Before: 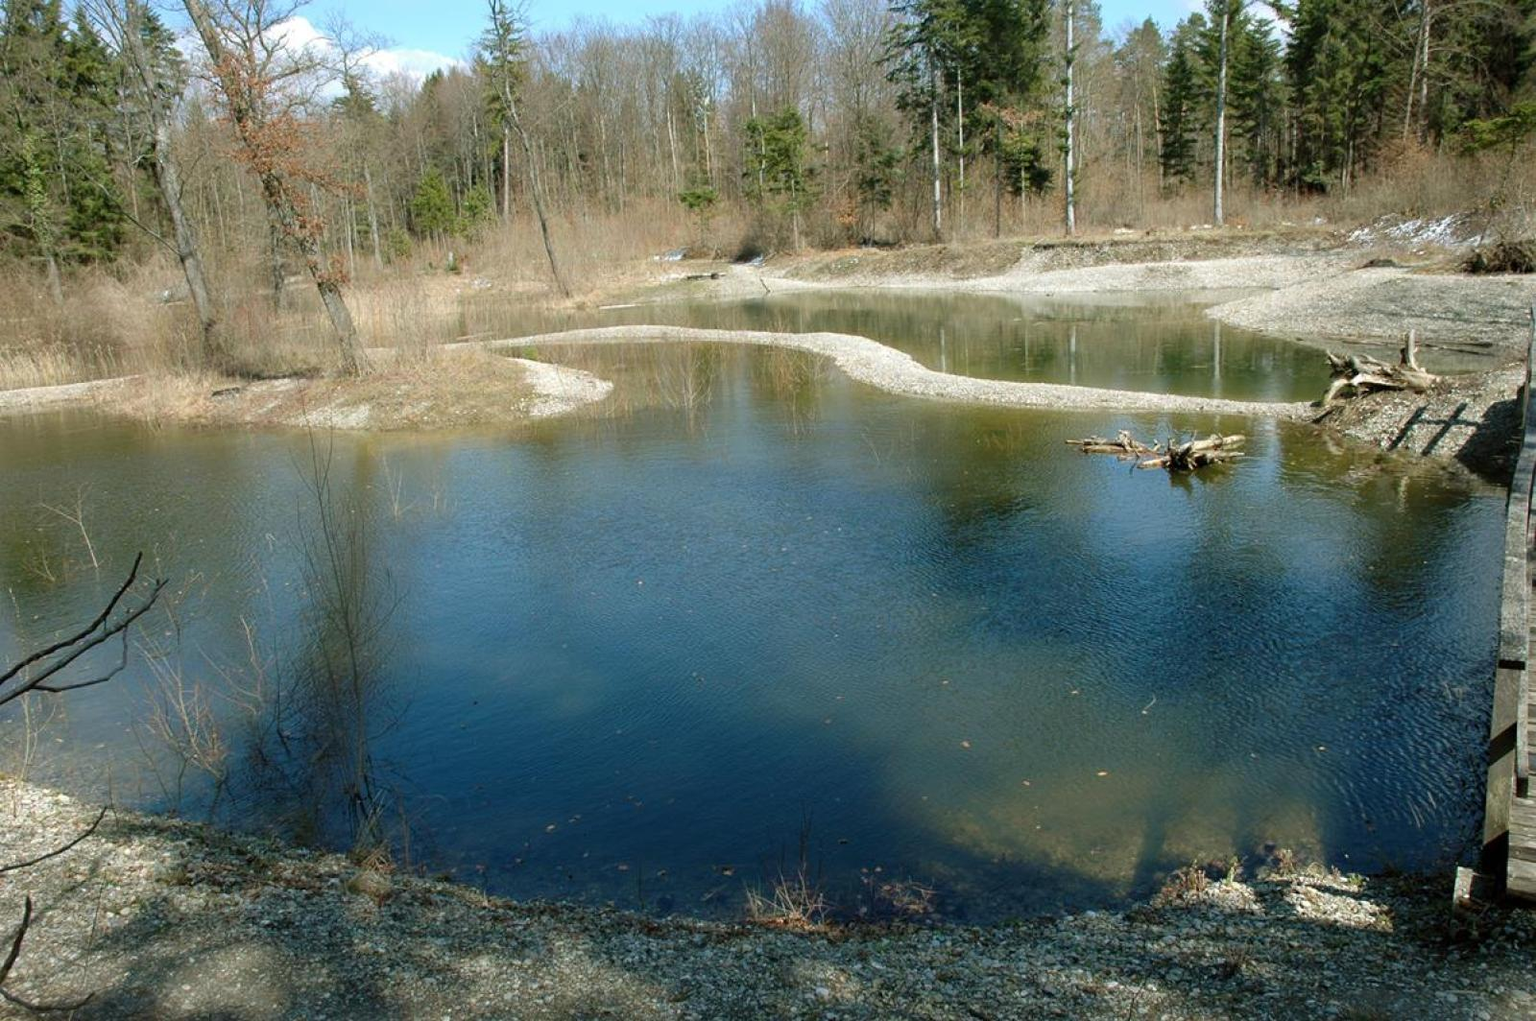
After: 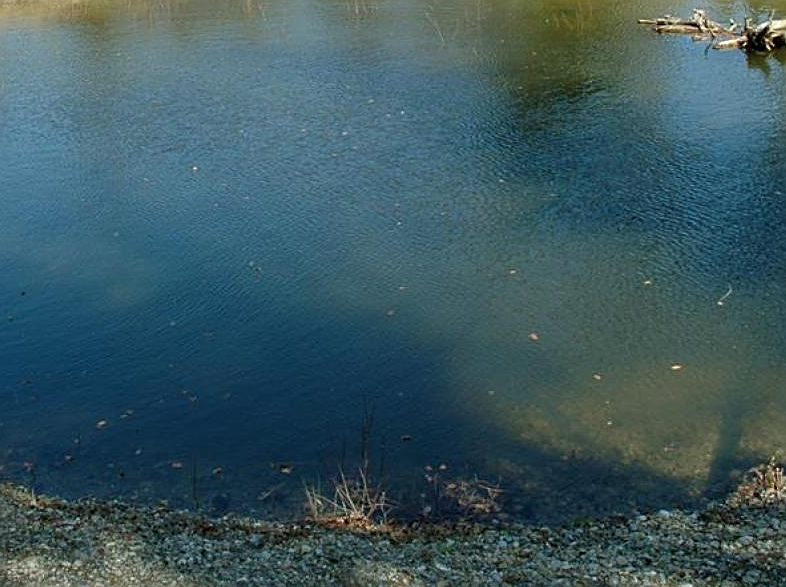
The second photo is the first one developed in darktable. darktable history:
sharpen: on, module defaults
crop: left 29.554%, top 41.329%, right 21.292%, bottom 3.479%
